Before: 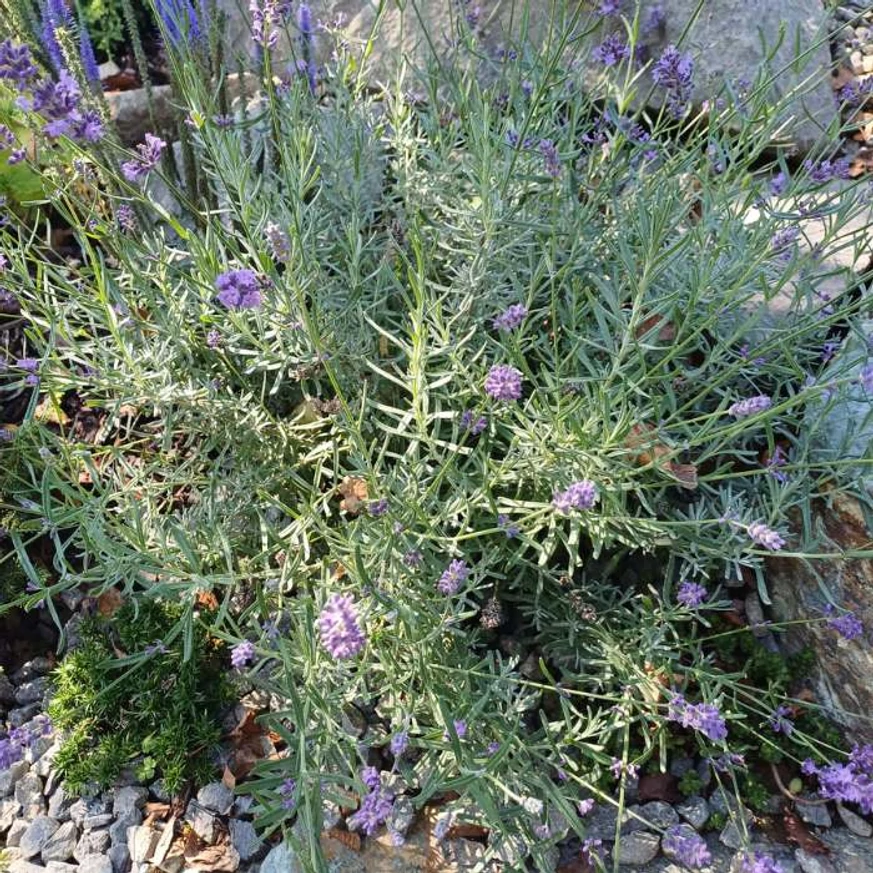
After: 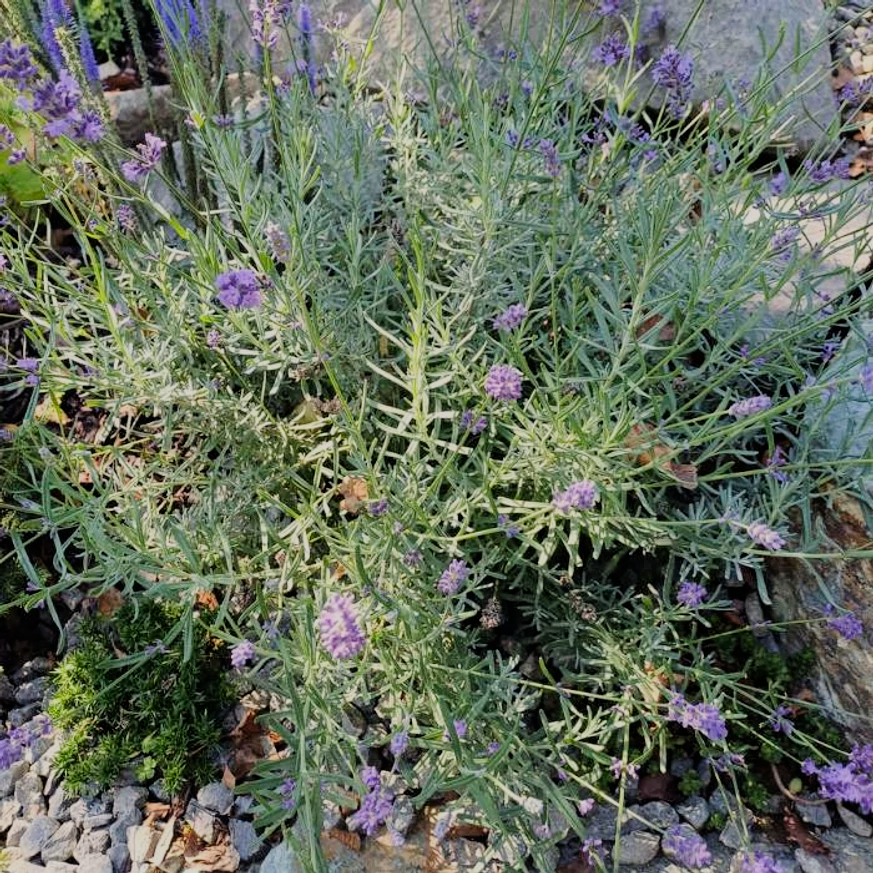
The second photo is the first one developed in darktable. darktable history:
filmic rgb: black relative exposure -7.65 EV, white relative exposure 4.56 EV, hardness 3.61
color correction: highlights a* 0.816, highlights b* 2.78, saturation 1.1
exposure: compensate highlight preservation false
